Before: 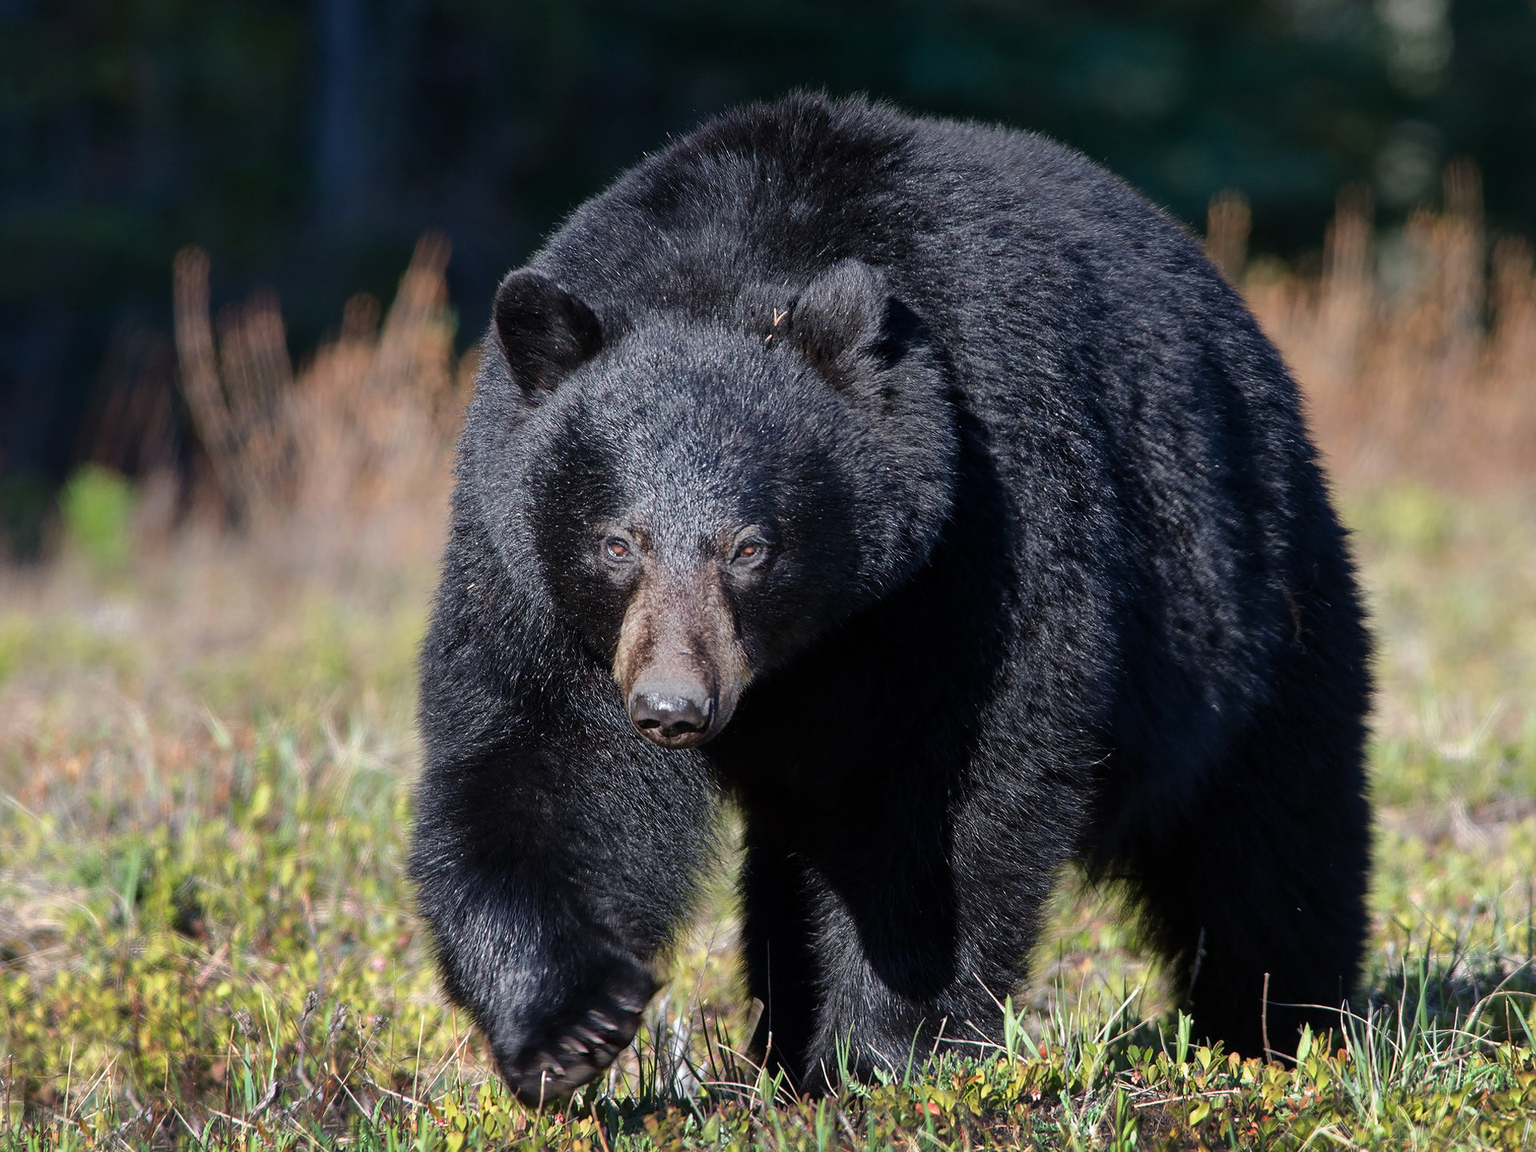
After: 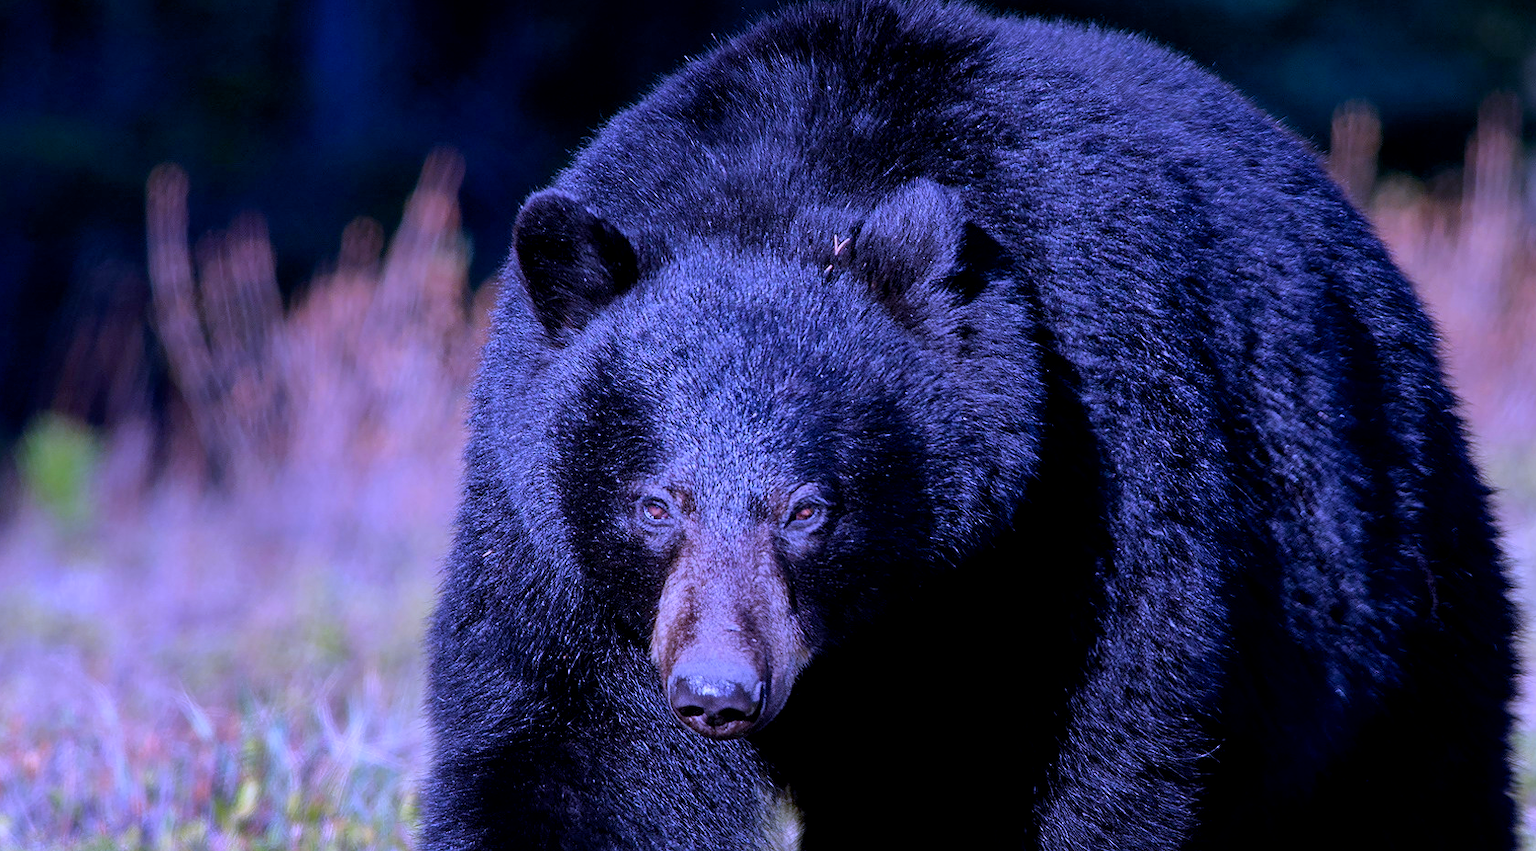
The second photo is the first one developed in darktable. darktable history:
shadows and highlights: shadows 4.1, highlights -17.6, soften with gaussian
color balance rgb: perceptual saturation grading › global saturation 30%, global vibrance 10%
exposure: black level correction 0.006, exposure -0.226 EV, compensate highlight preservation false
white balance: red 0.98, blue 1.61
crop: left 3.015%, top 8.969%, right 9.647%, bottom 26.457%
